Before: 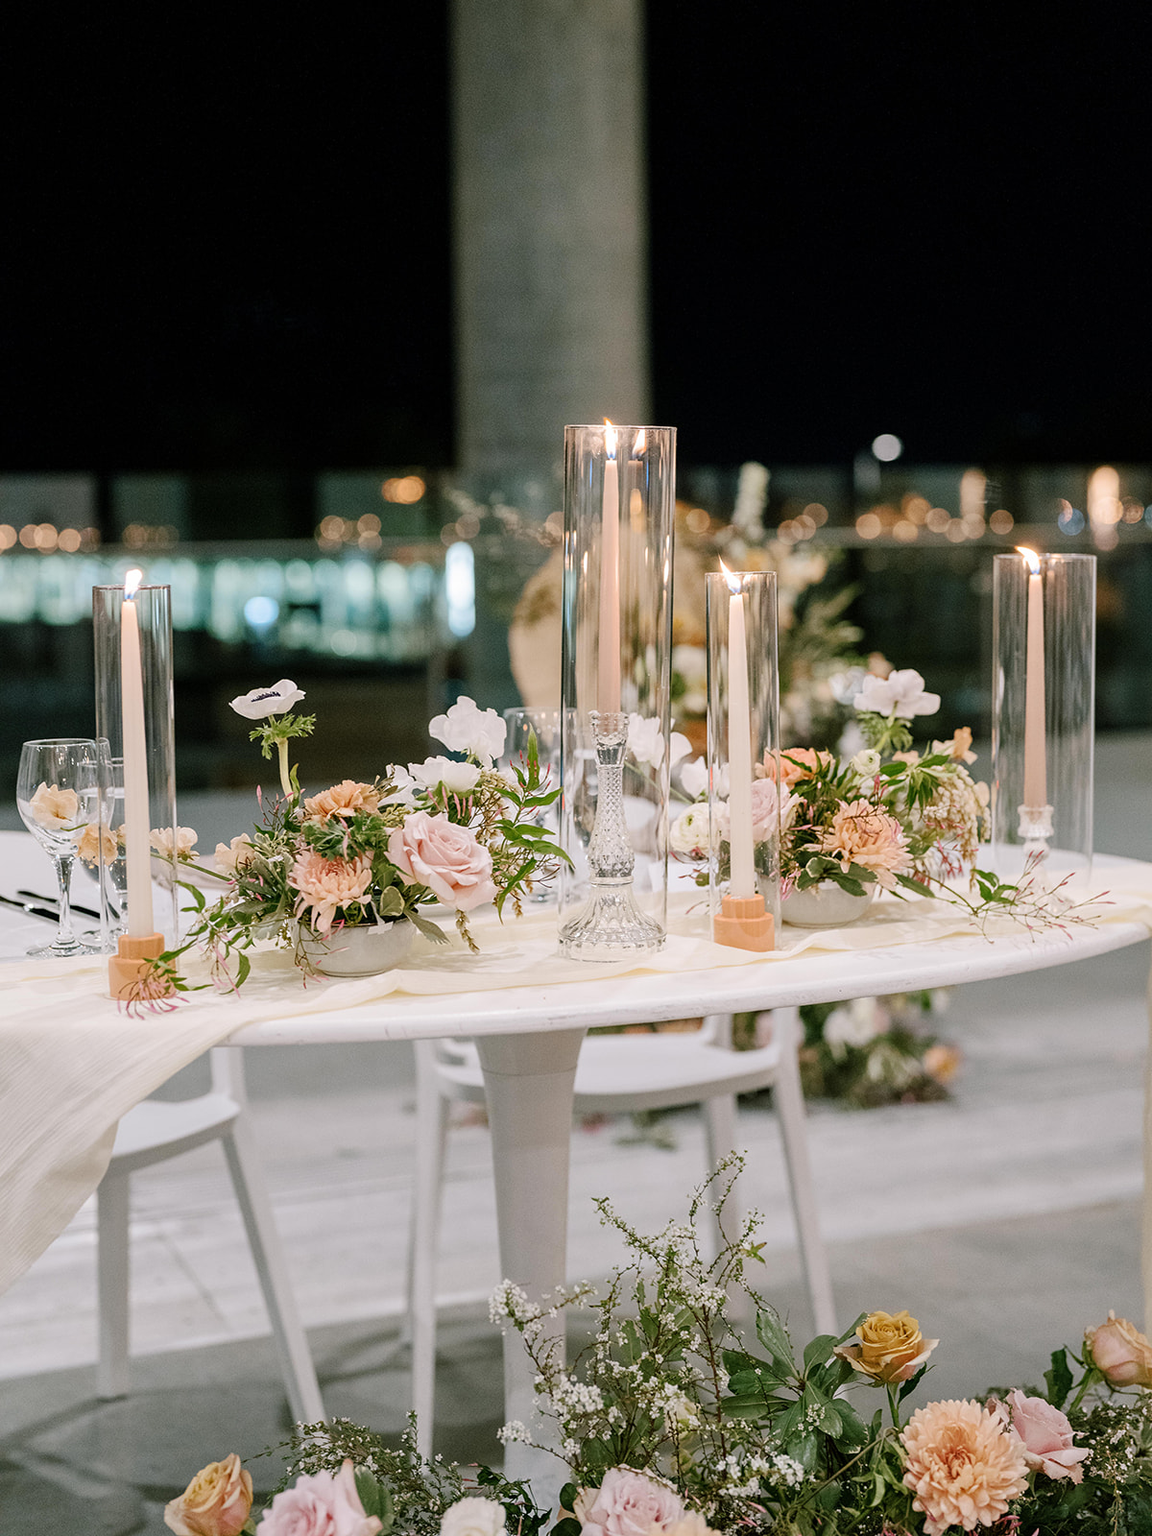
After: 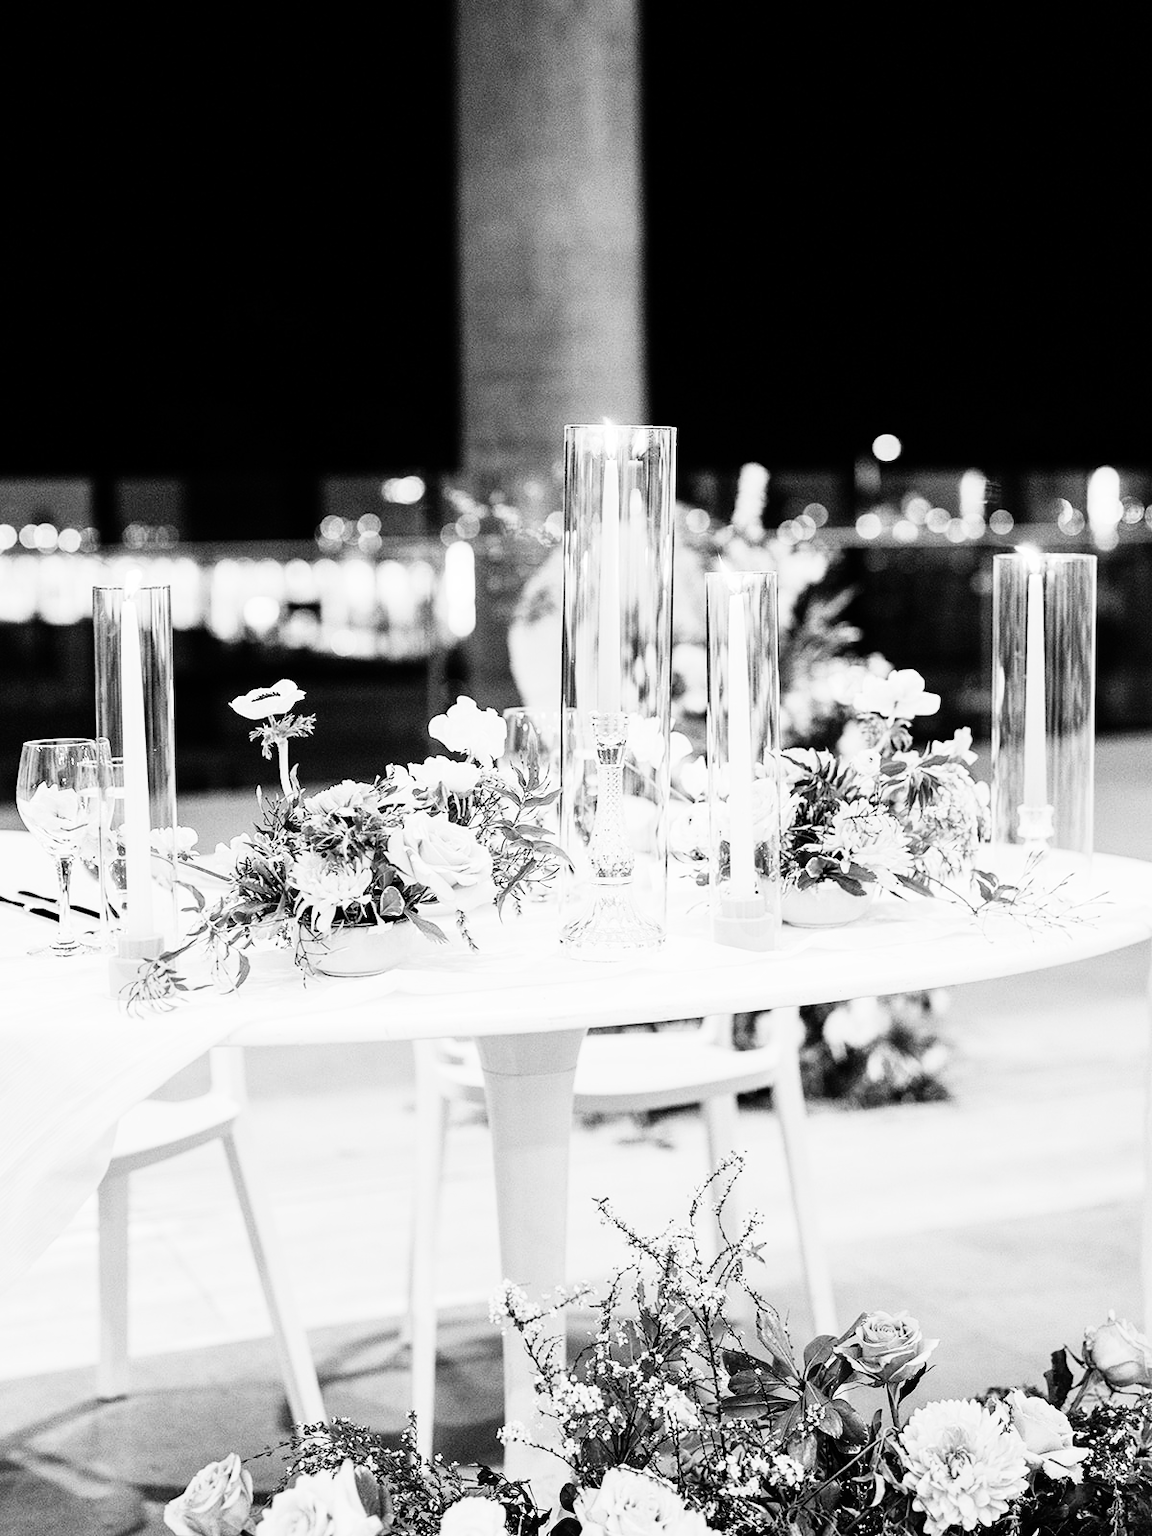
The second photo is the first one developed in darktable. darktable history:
rgb curve: curves: ch0 [(0, 0) (0.21, 0.15) (0.24, 0.21) (0.5, 0.75) (0.75, 0.96) (0.89, 0.99) (1, 1)]; ch1 [(0, 0.02) (0.21, 0.13) (0.25, 0.2) (0.5, 0.67) (0.75, 0.9) (0.89, 0.97) (1, 1)]; ch2 [(0, 0.02) (0.21, 0.13) (0.25, 0.2) (0.5, 0.67) (0.75, 0.9) (0.89, 0.97) (1, 1)], compensate middle gray true
monochrome: a 2.21, b -1.33, size 2.2
